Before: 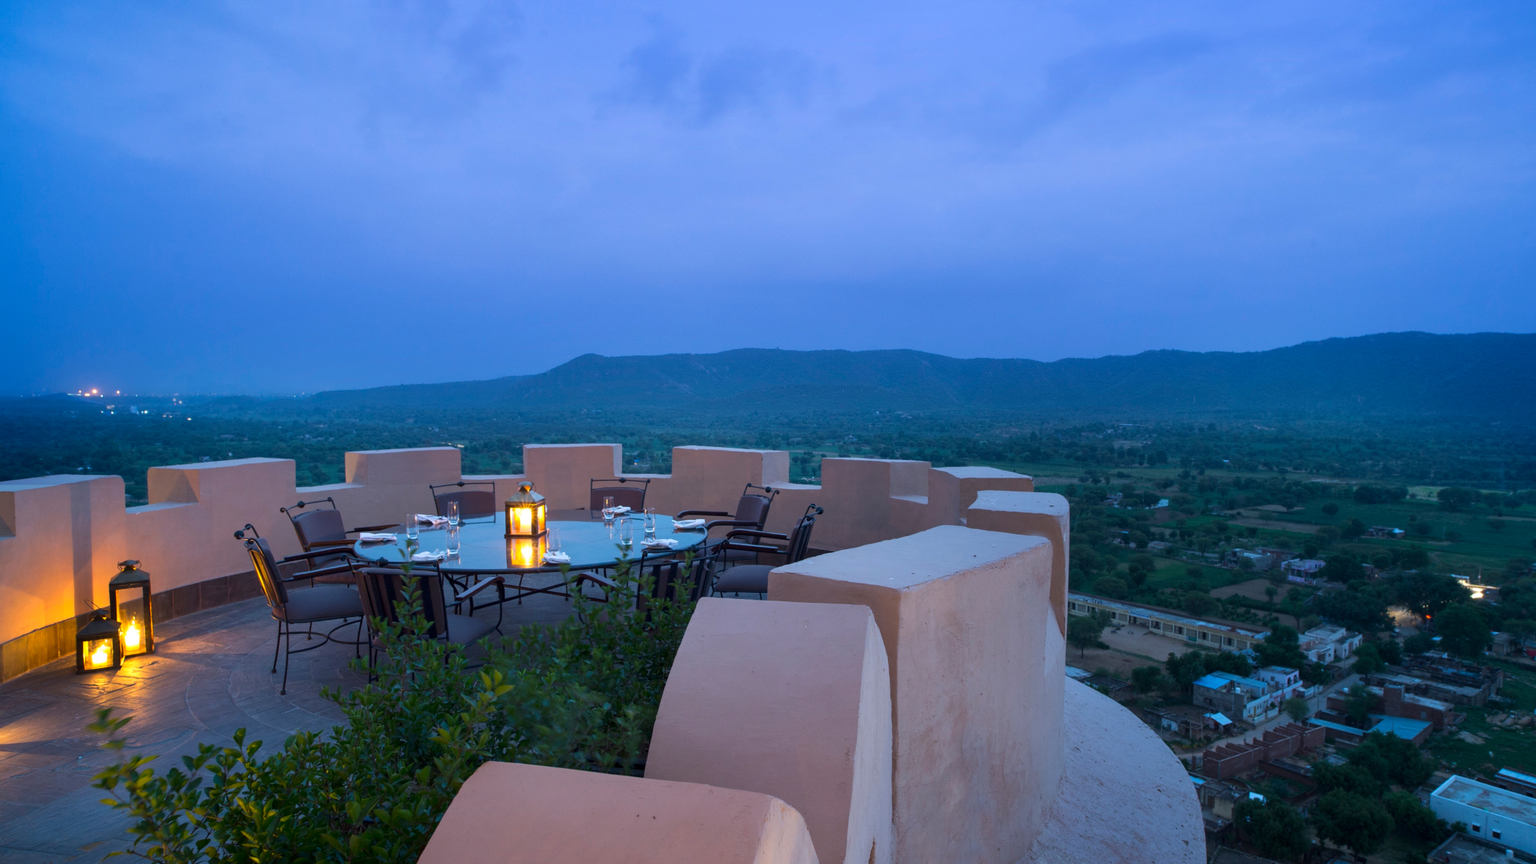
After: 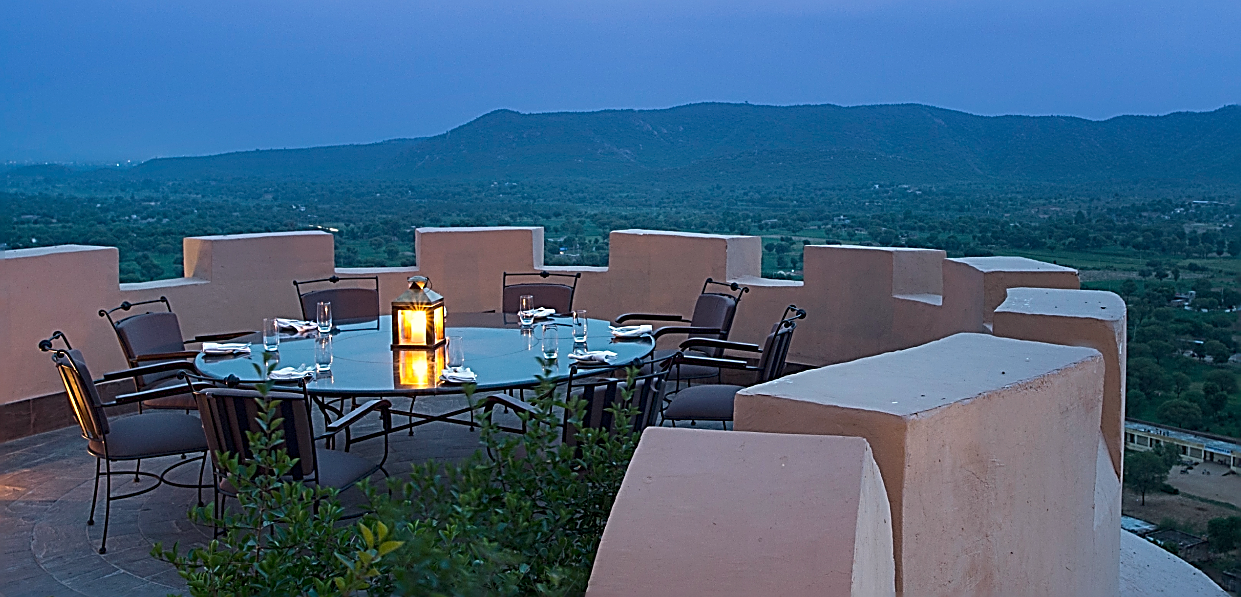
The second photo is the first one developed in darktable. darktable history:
crop: left 13.312%, top 31.28%, right 24.627%, bottom 15.582%
white balance: red 1.029, blue 0.92
sharpen: amount 2
